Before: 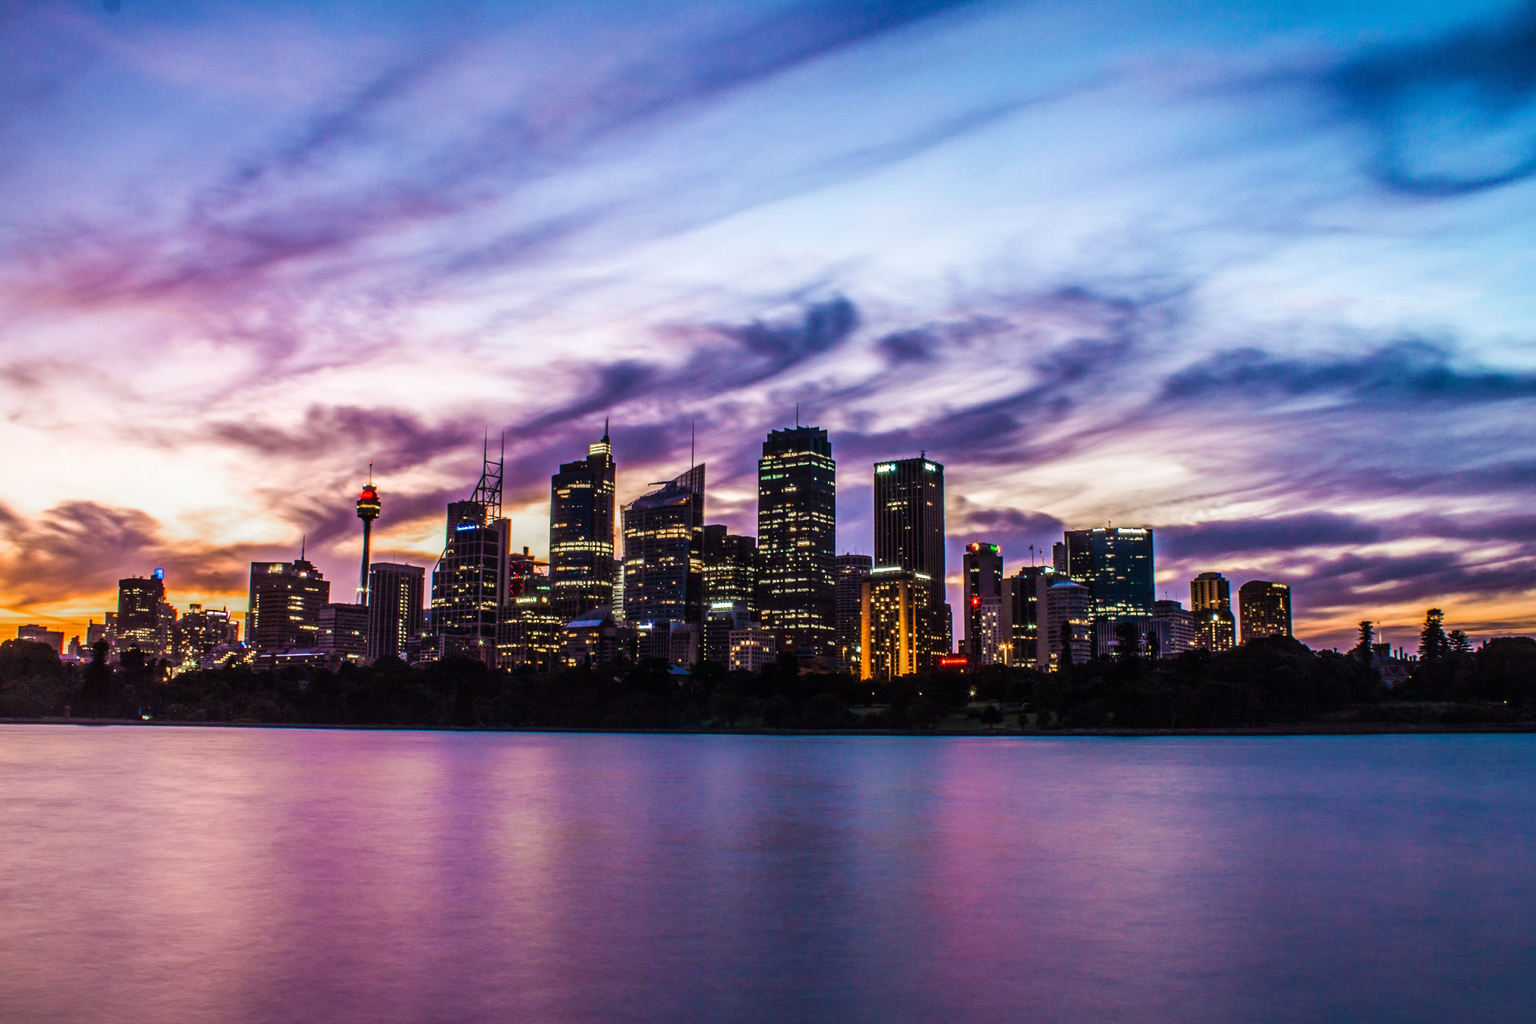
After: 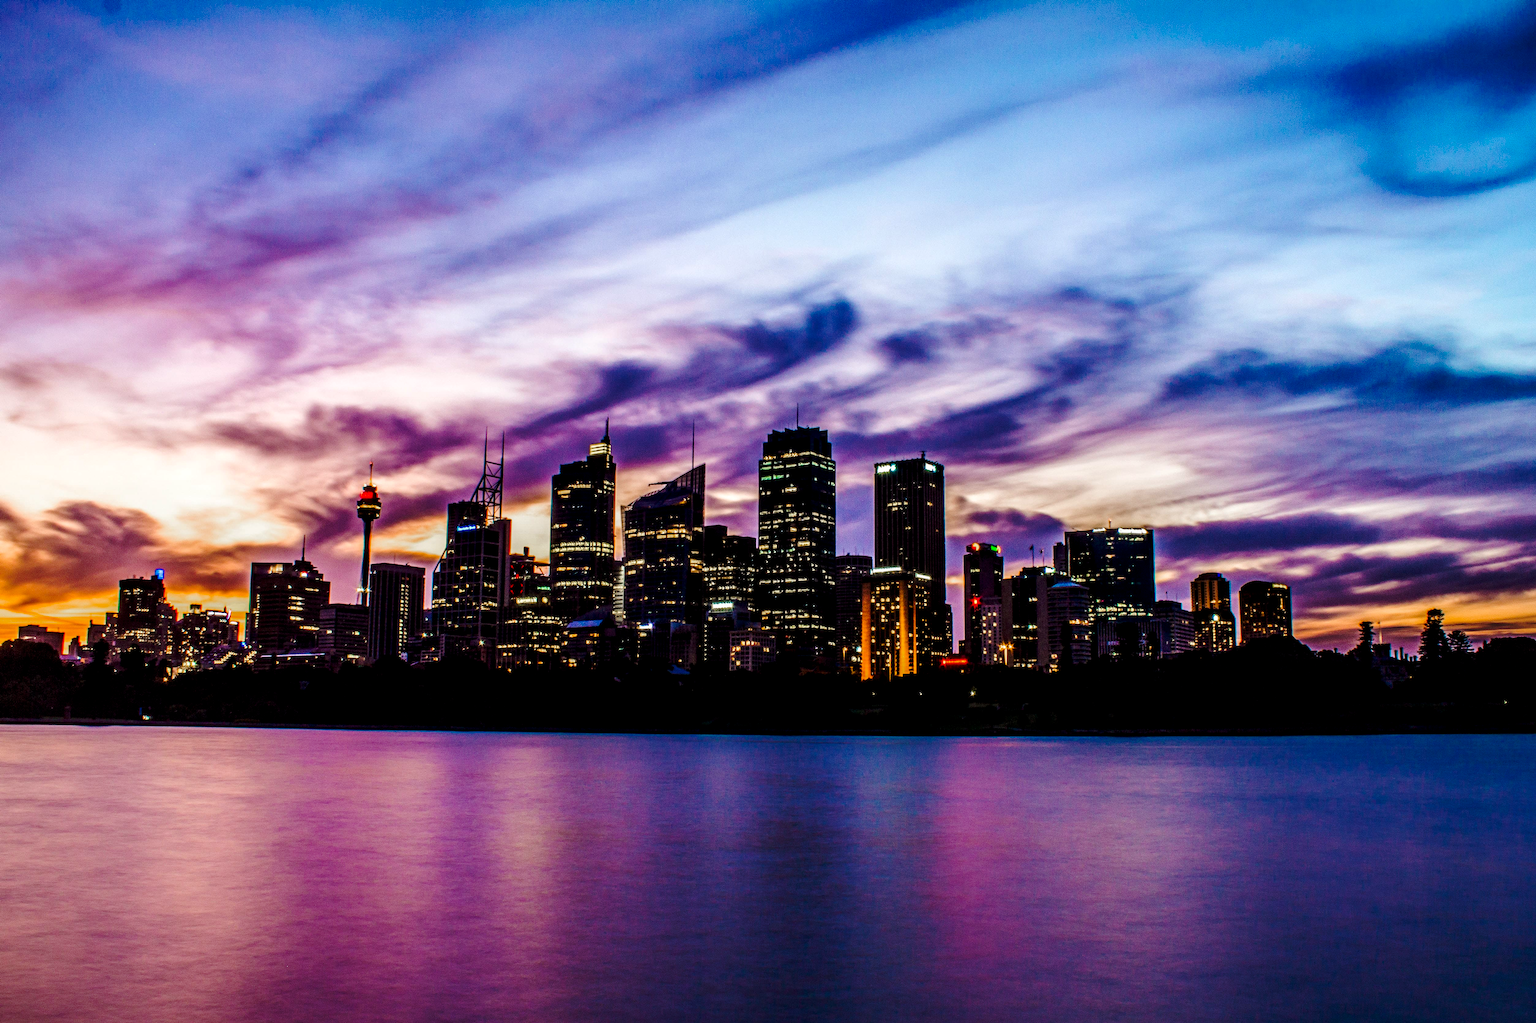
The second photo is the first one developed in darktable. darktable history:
exposure: black level correction 0.011, compensate highlight preservation false
haze removal: compatibility mode true, adaptive false
base curve: curves: ch0 [(0, 0) (0.073, 0.04) (0.157, 0.139) (0.492, 0.492) (0.758, 0.758) (1, 1)], preserve colors none
